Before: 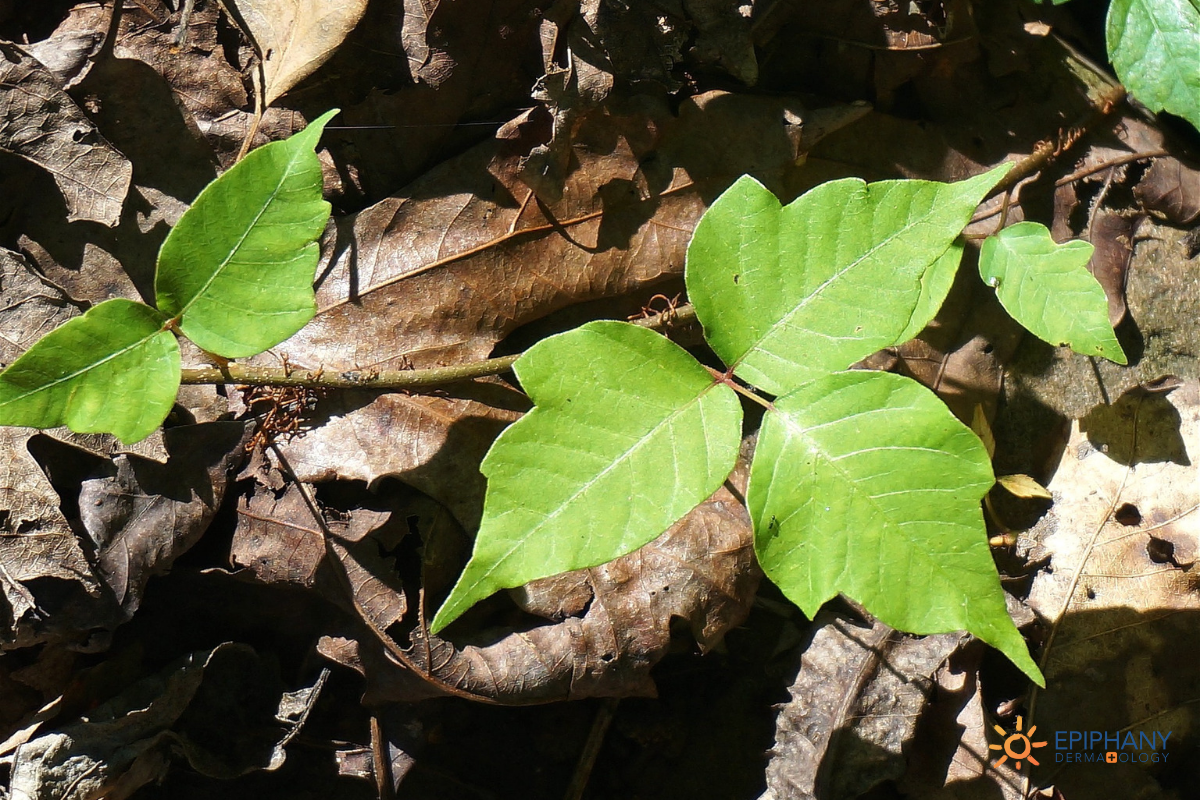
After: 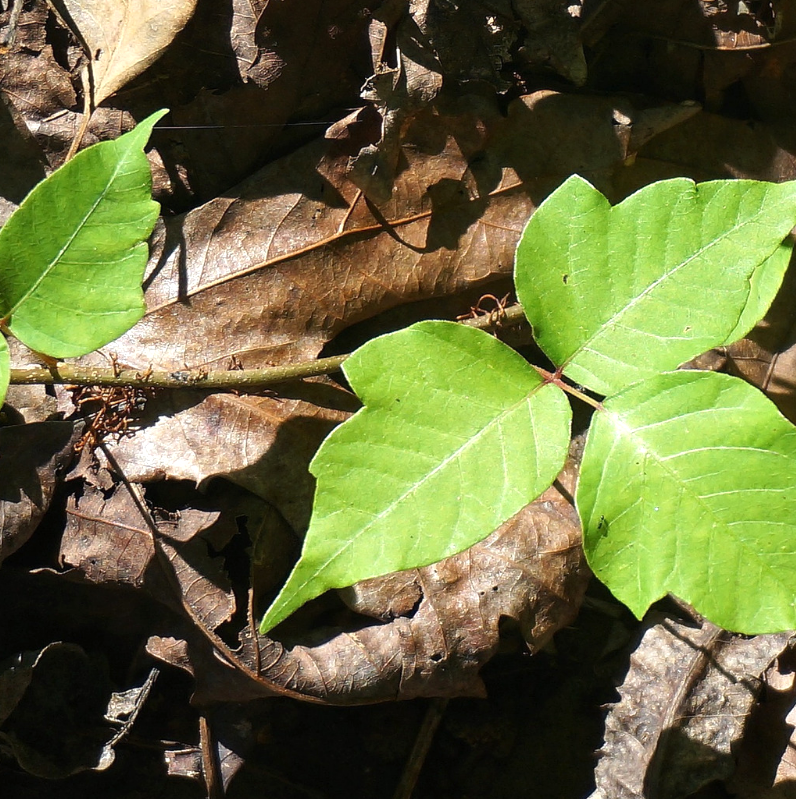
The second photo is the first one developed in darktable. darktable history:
crop and rotate: left 14.329%, right 19.319%
exposure: exposure 0.203 EV, compensate exposure bias true, compensate highlight preservation false
